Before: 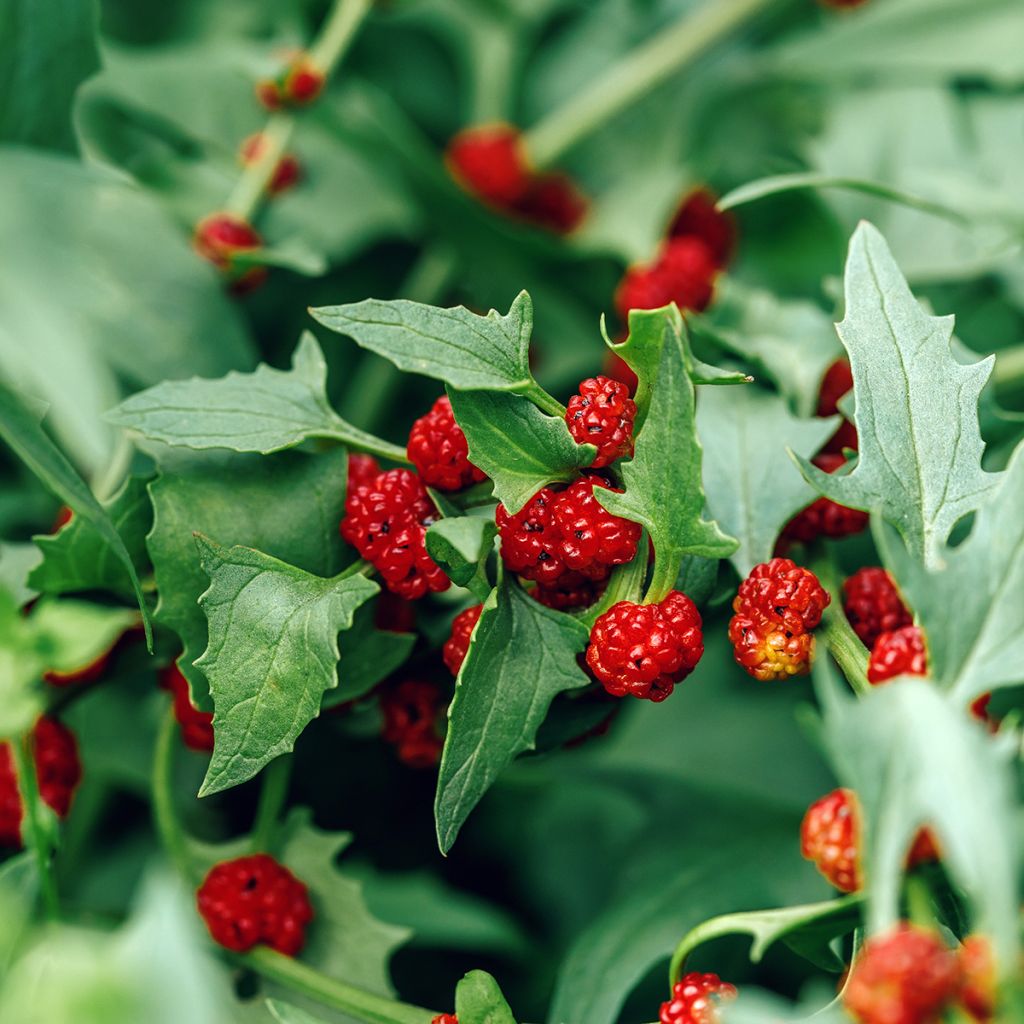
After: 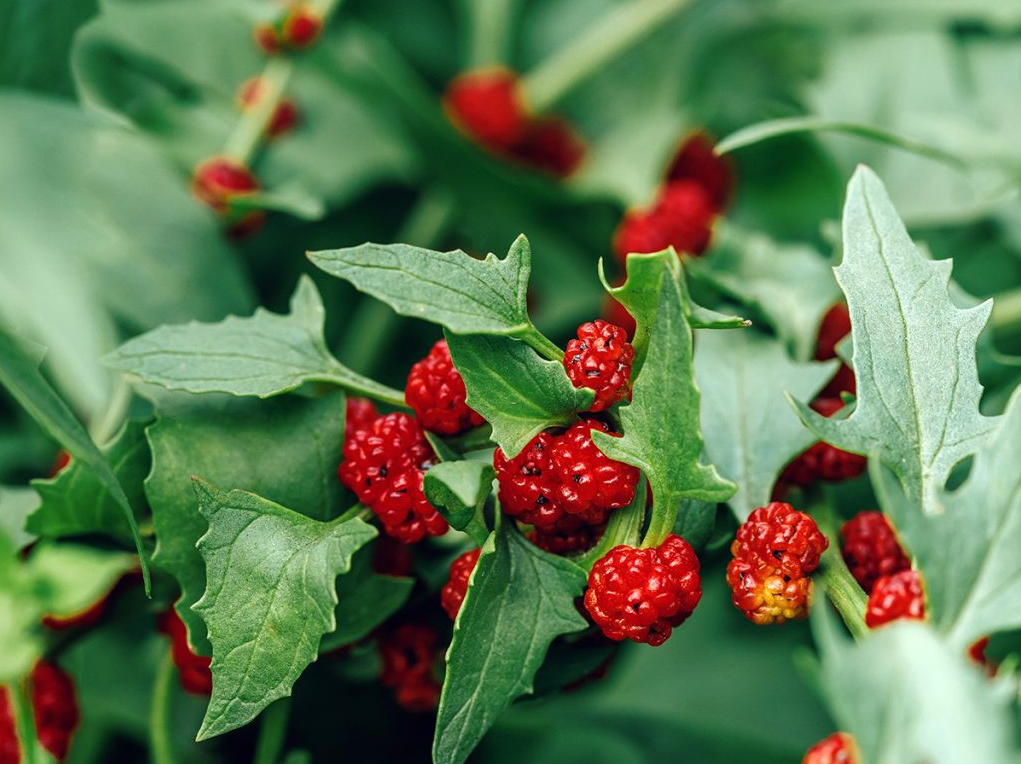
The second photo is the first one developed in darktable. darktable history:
crop: left 0.235%, top 5.515%, bottom 19.792%
